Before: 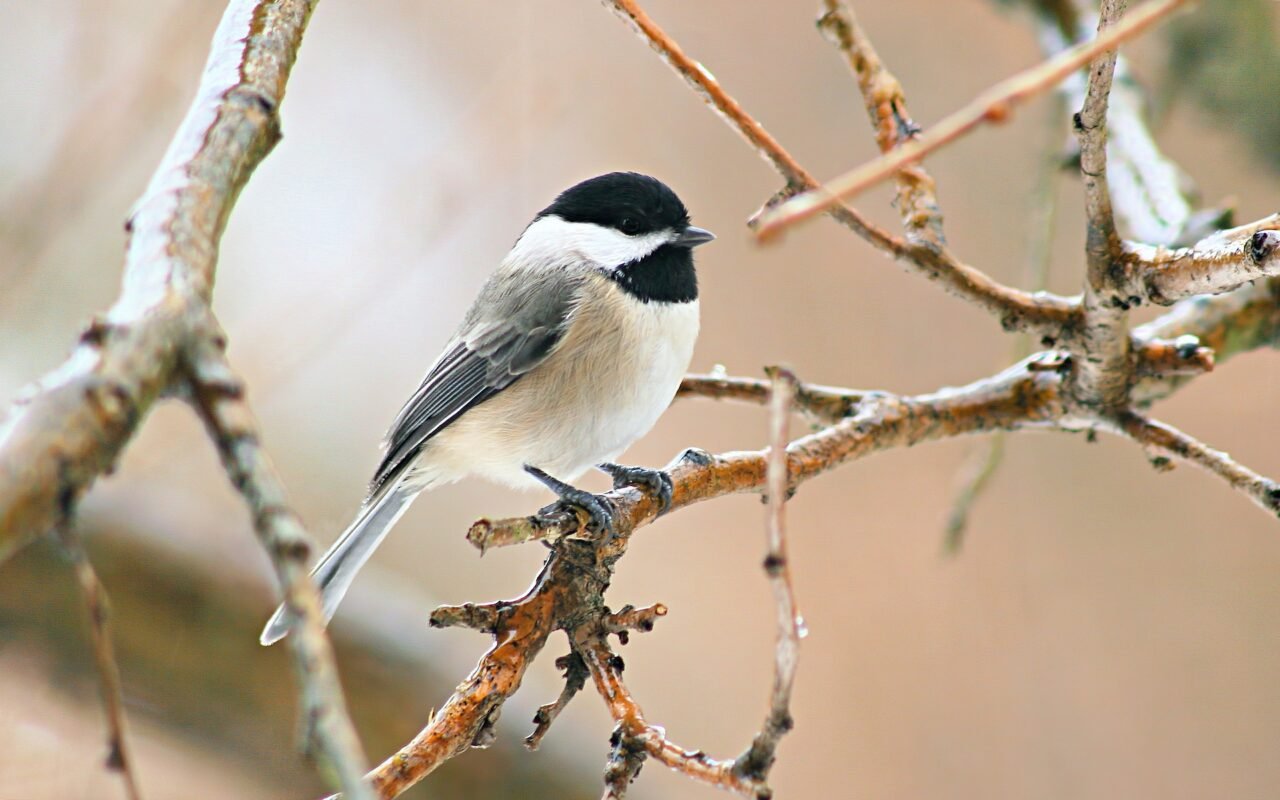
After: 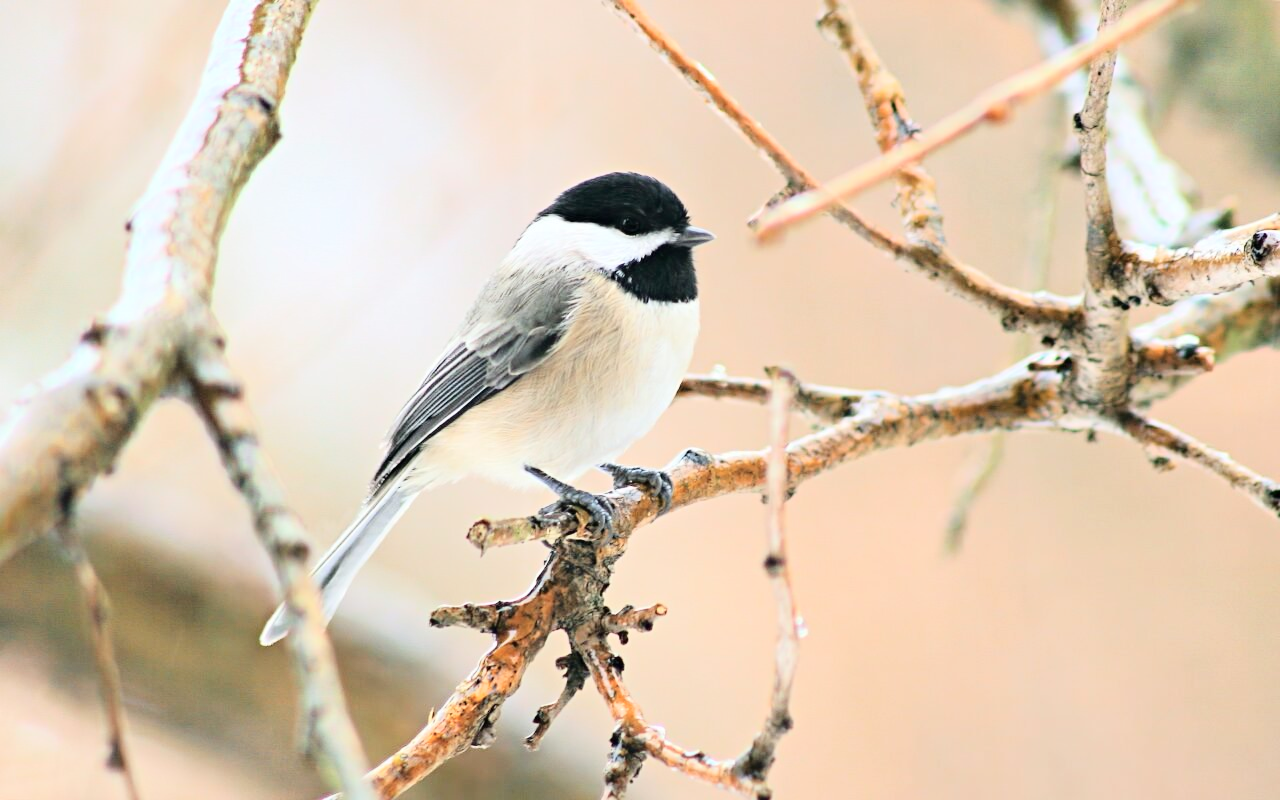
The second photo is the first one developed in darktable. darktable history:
tone curve: curves: ch0 [(0, 0) (0.003, 0.003) (0.011, 0.01) (0.025, 0.023) (0.044, 0.041) (0.069, 0.064) (0.1, 0.094) (0.136, 0.143) (0.177, 0.205) (0.224, 0.281) (0.277, 0.367) (0.335, 0.457) (0.399, 0.542) (0.468, 0.629) (0.543, 0.711) (0.623, 0.788) (0.709, 0.863) (0.801, 0.912) (0.898, 0.955) (1, 1)], color space Lab, independent channels, preserve colors none
